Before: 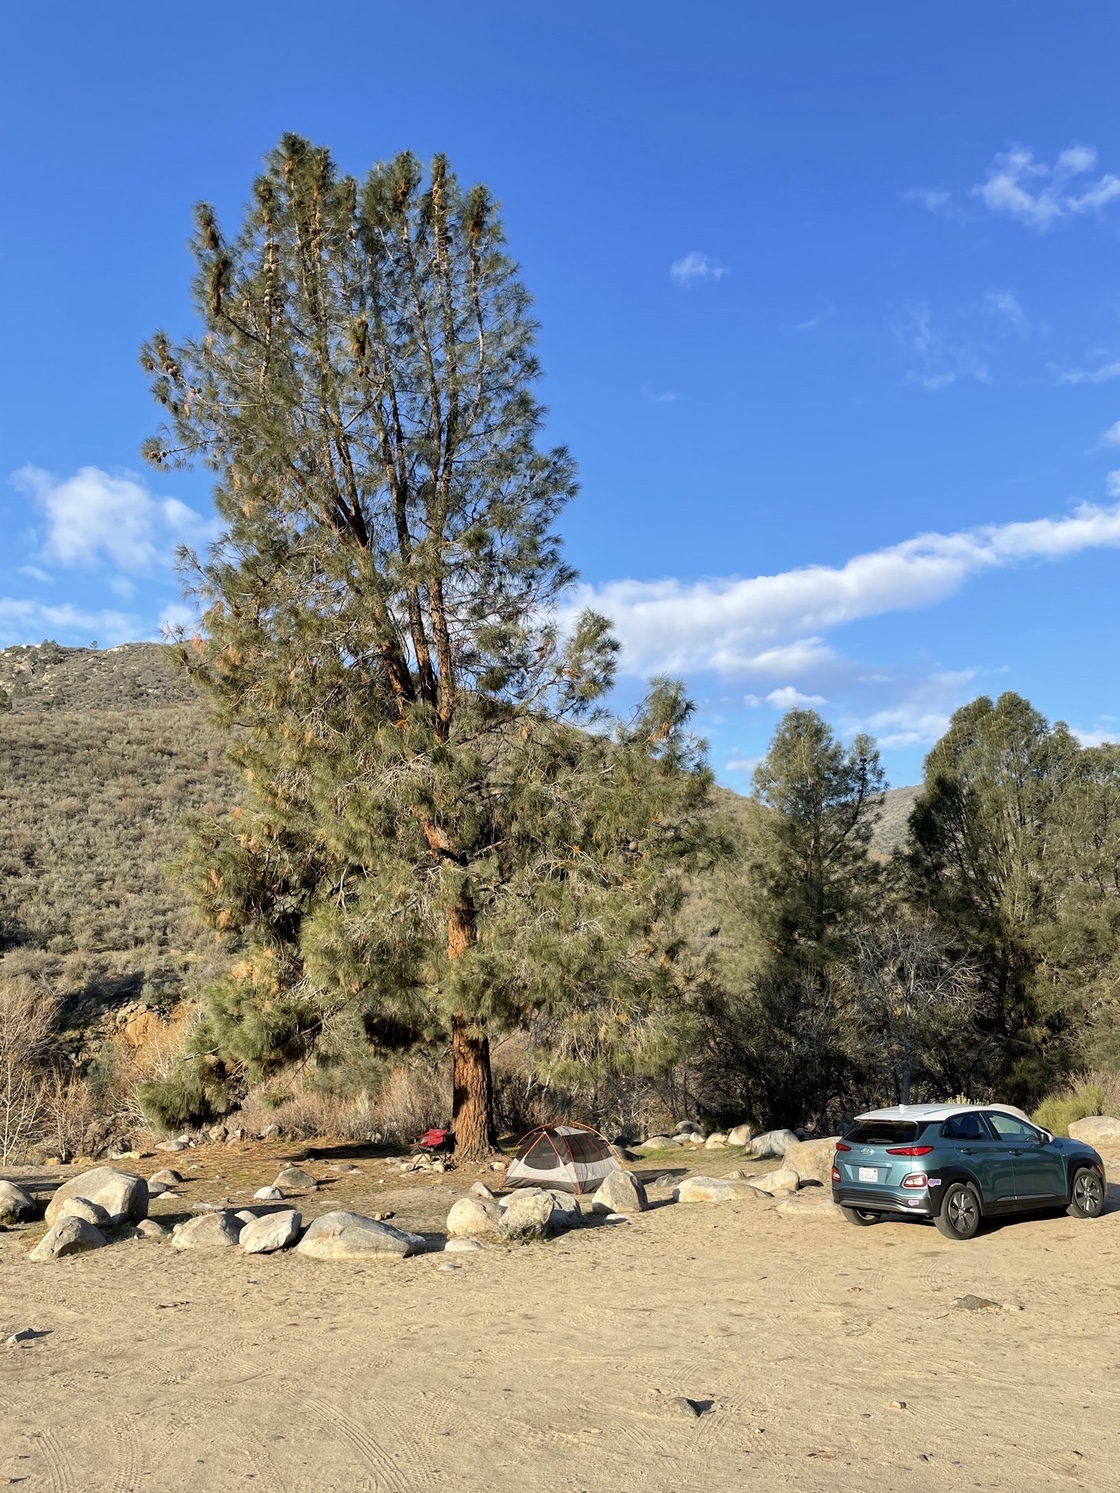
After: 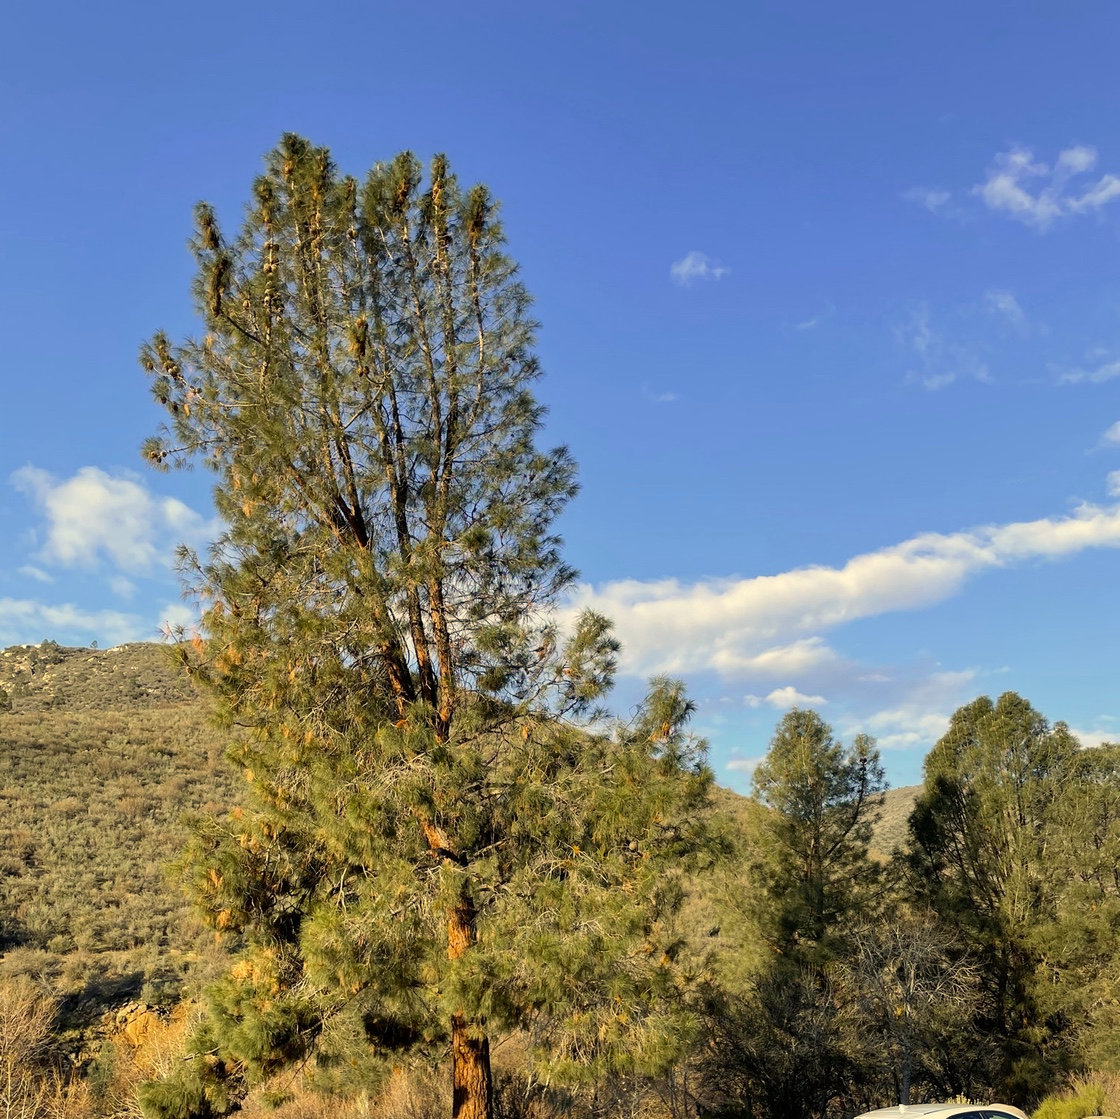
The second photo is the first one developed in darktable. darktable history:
crop: bottom 24.967%
color correction: highlights a* 2.72, highlights b* 22.8
